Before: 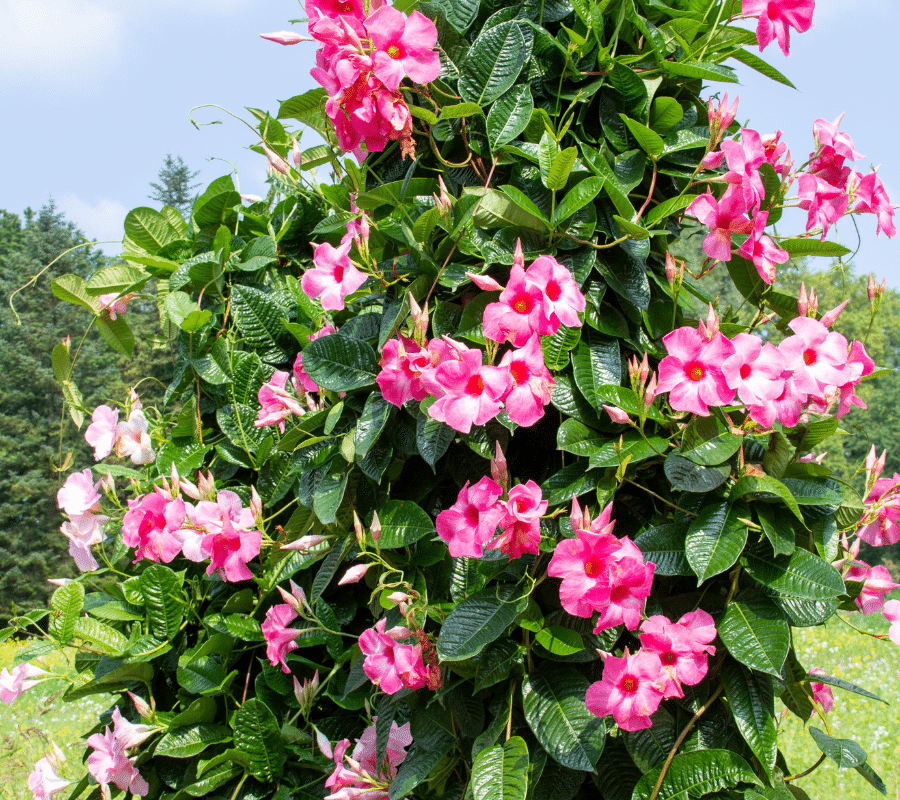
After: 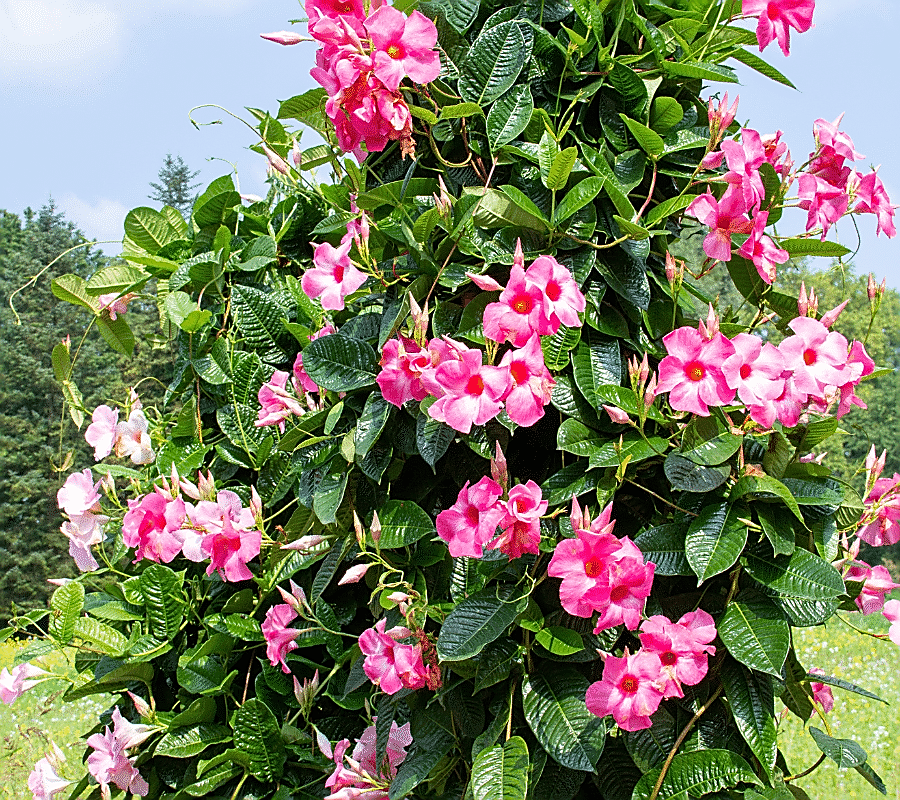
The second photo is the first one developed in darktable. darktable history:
sharpen: radius 1.382, amount 1.263, threshold 0.723
